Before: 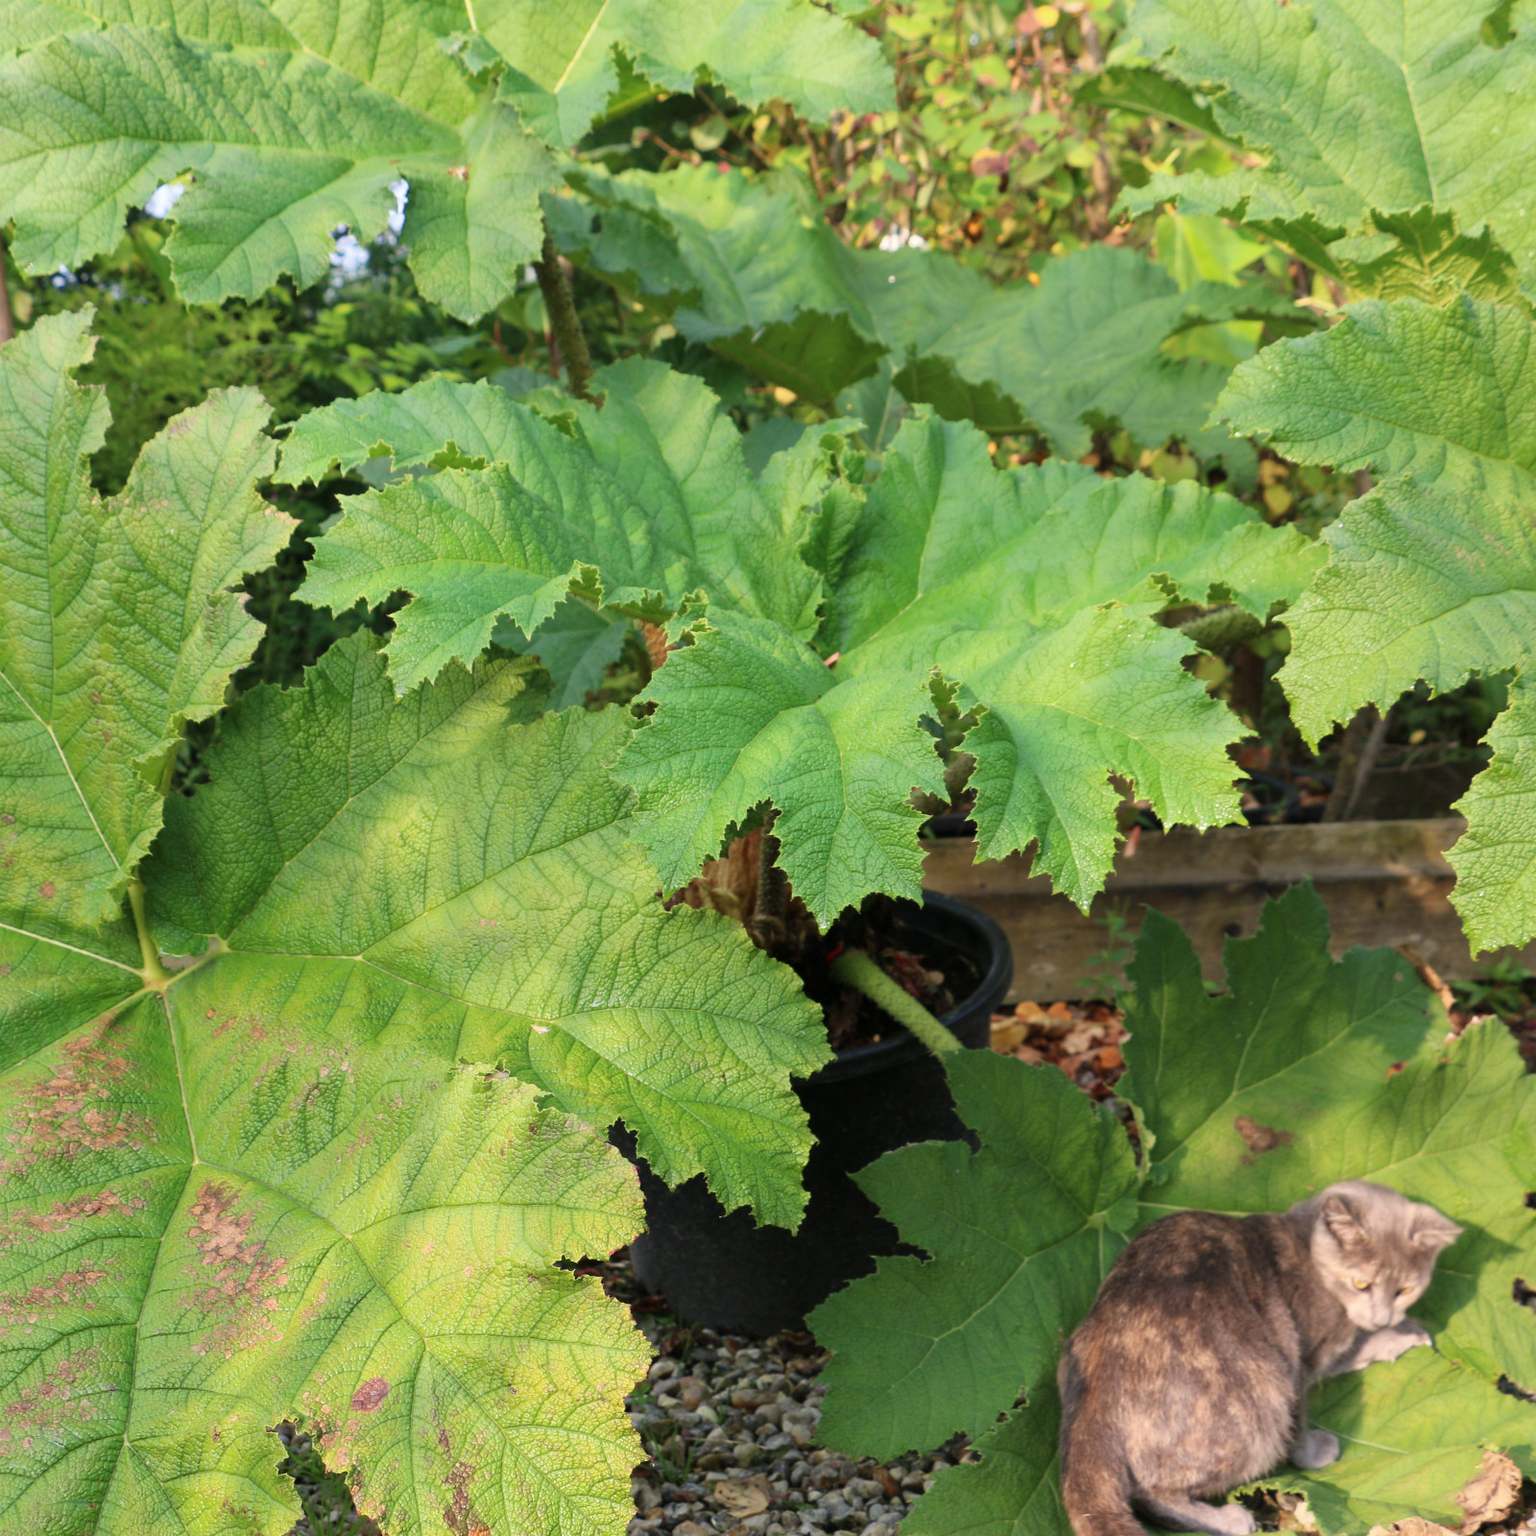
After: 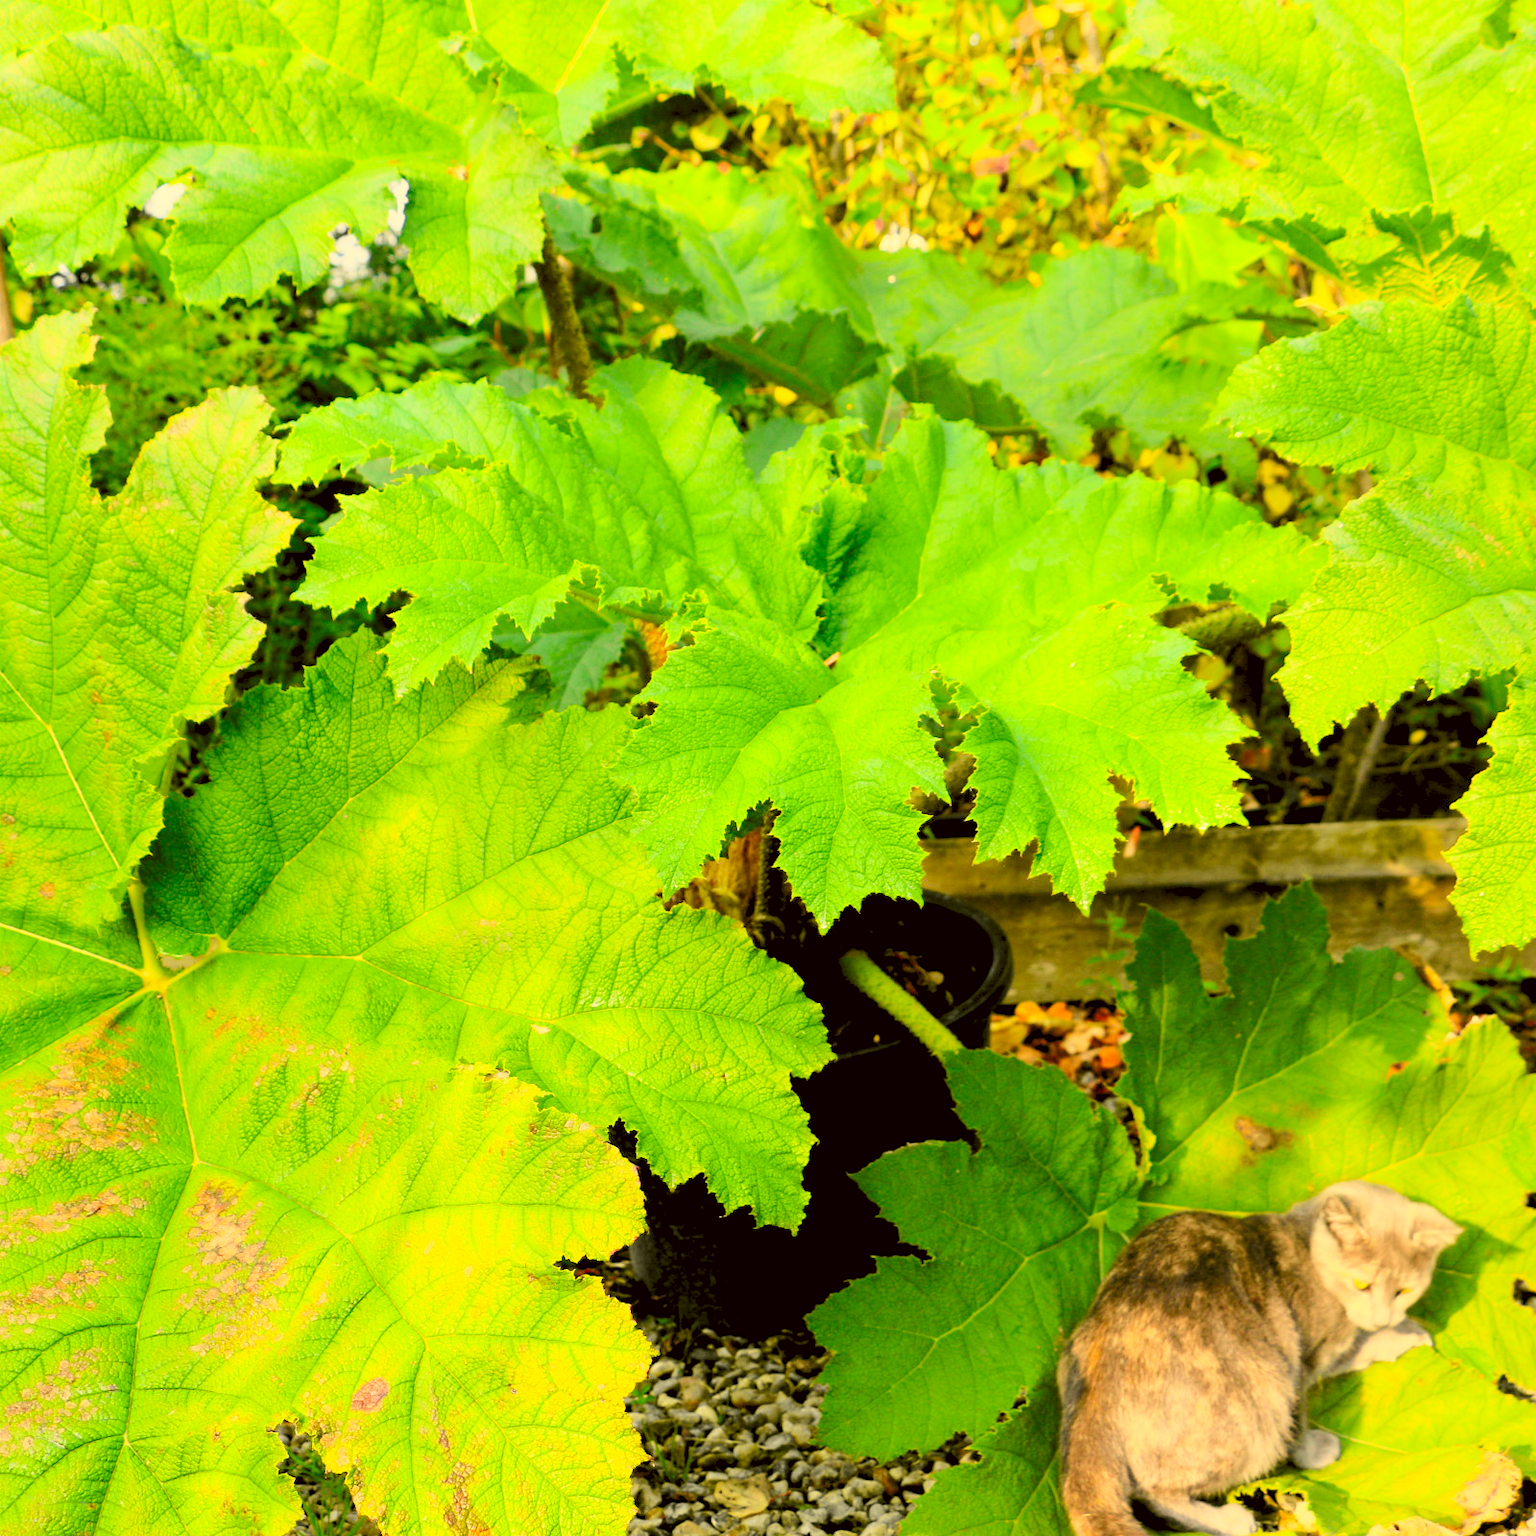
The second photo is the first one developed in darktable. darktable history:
color correction: highlights a* 0.092, highlights b* 29.14, shadows a* -0.217, shadows b* 21.38
tone curve: curves: ch0 [(0, 0.026) (0.058, 0.049) (0.246, 0.214) (0.437, 0.498) (0.55, 0.644) (0.657, 0.767) (0.822, 0.9) (1, 0.961)]; ch1 [(0, 0) (0.346, 0.307) (0.408, 0.369) (0.453, 0.457) (0.476, 0.489) (0.502, 0.493) (0.521, 0.515) (0.537, 0.531) (0.612, 0.641) (0.676, 0.728) (1, 1)]; ch2 [(0, 0) (0.346, 0.34) (0.434, 0.46) (0.485, 0.494) (0.5, 0.494) (0.511, 0.504) (0.537, 0.551) (0.579, 0.599) (0.625, 0.686) (1, 1)], color space Lab, independent channels, preserve colors none
levels: levels [0.093, 0.434, 0.988]
